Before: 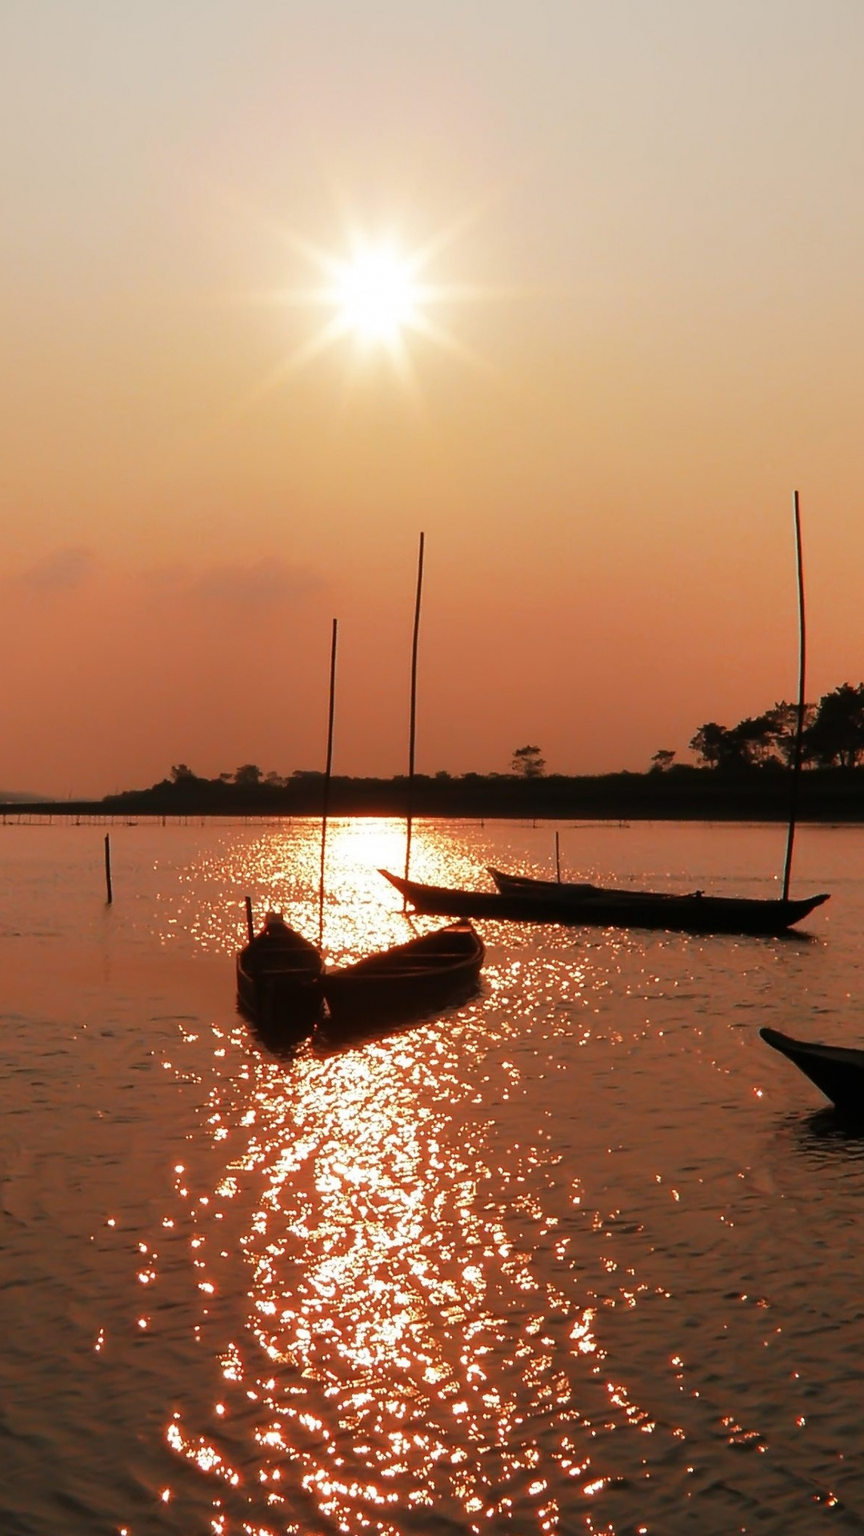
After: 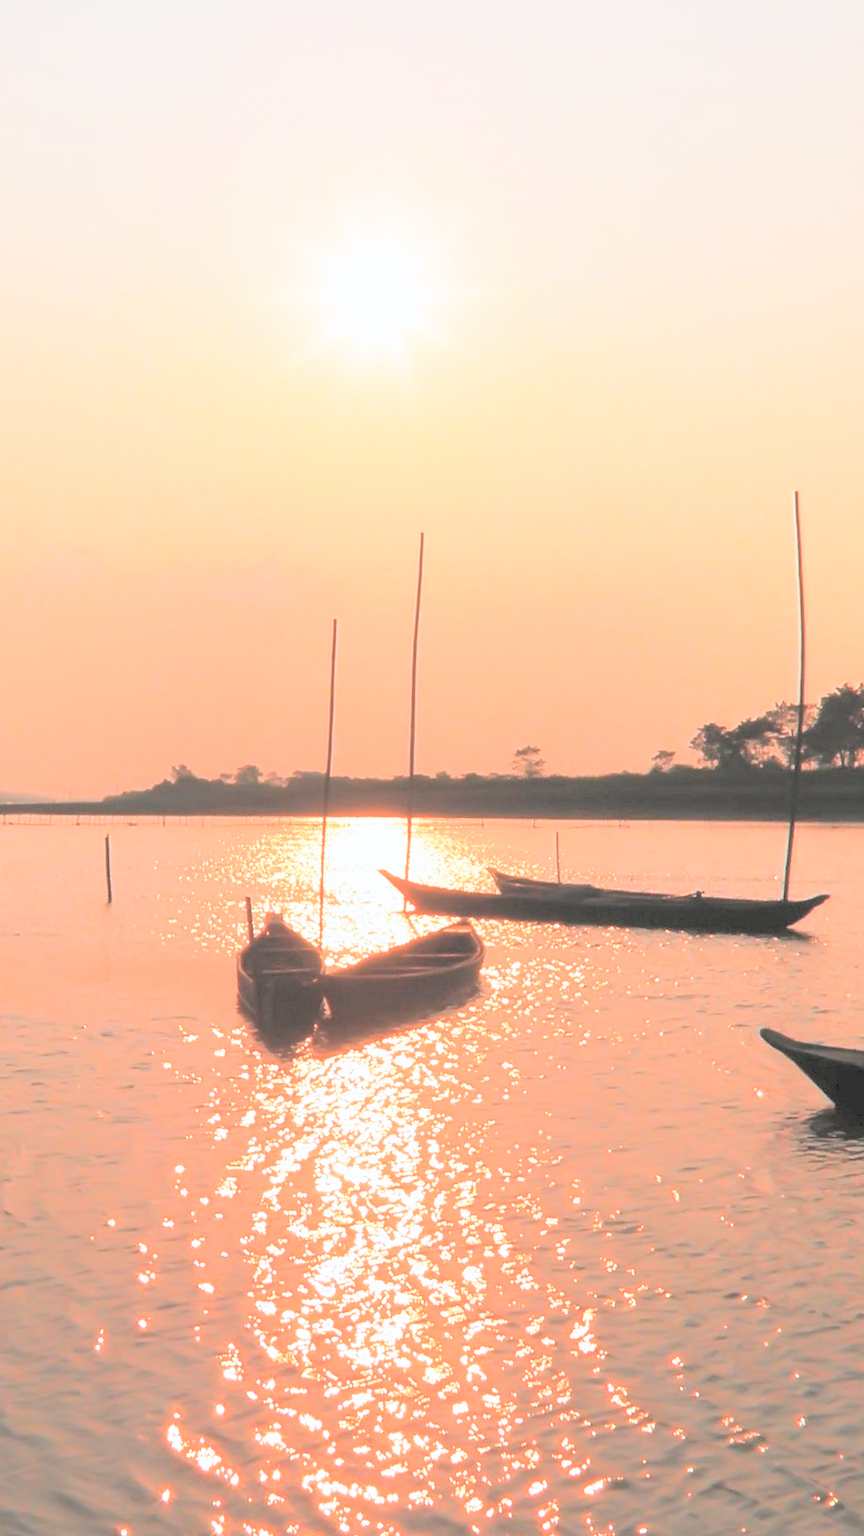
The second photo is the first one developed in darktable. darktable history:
contrast brightness saturation: brightness 1
exposure: exposure -0.048 EV, compensate highlight preservation false
color calibration: illuminant as shot in camera, x 0.358, y 0.373, temperature 4628.91 K
base curve: curves: ch0 [(0, 0) (0.204, 0.334) (0.55, 0.733) (1, 1)], preserve colors none
